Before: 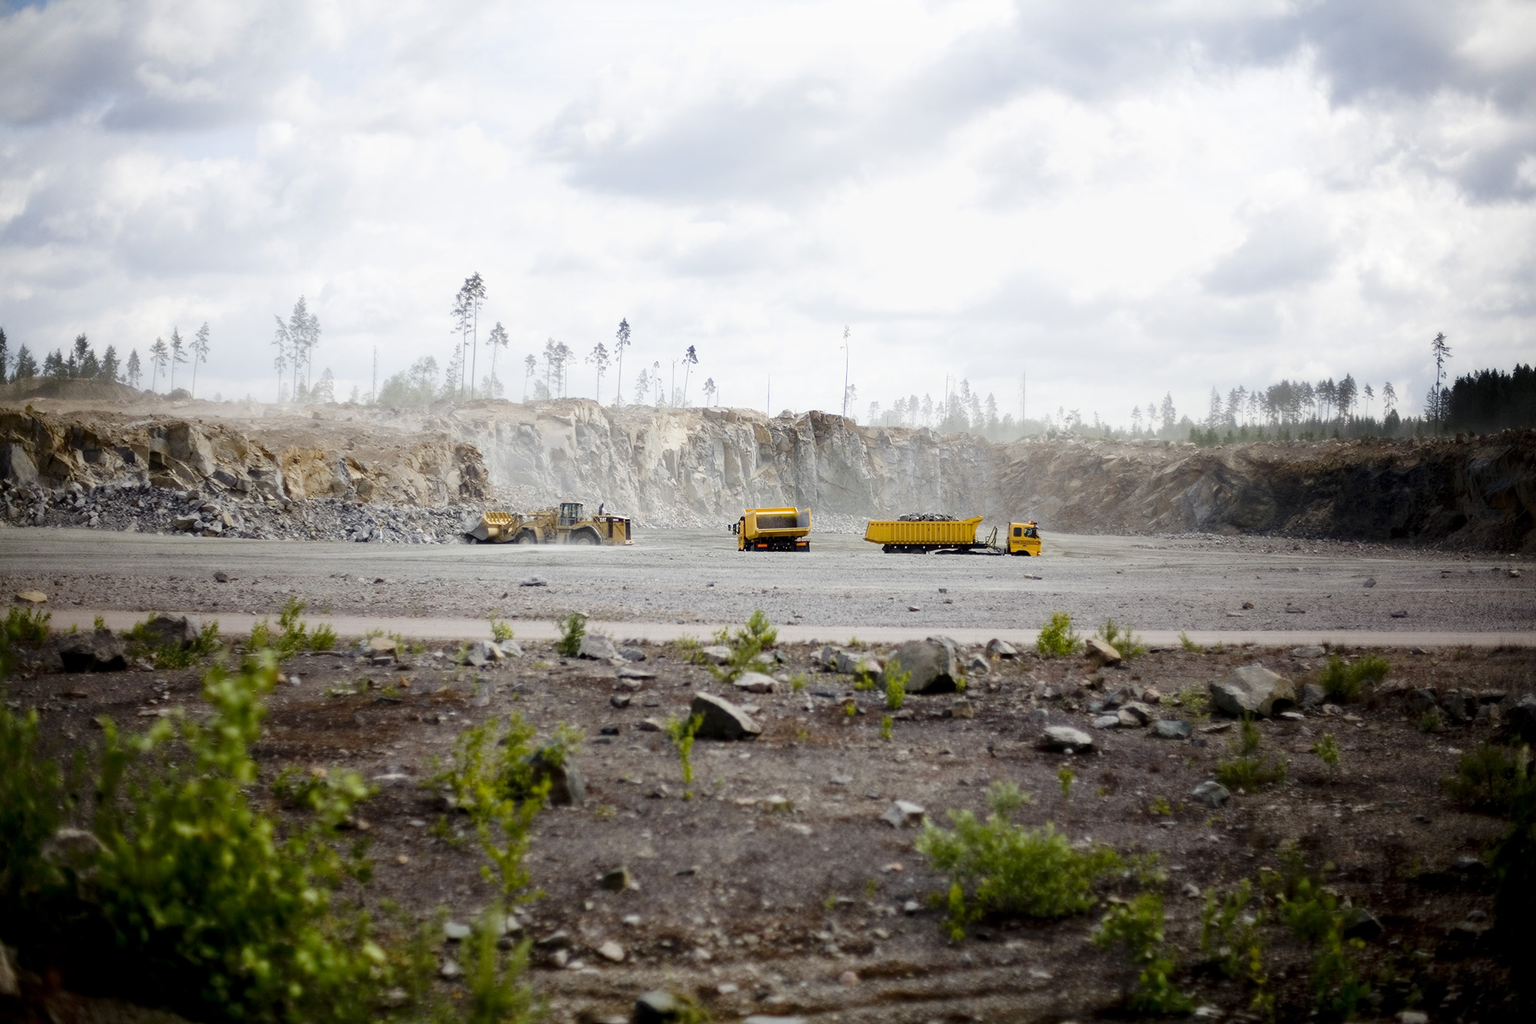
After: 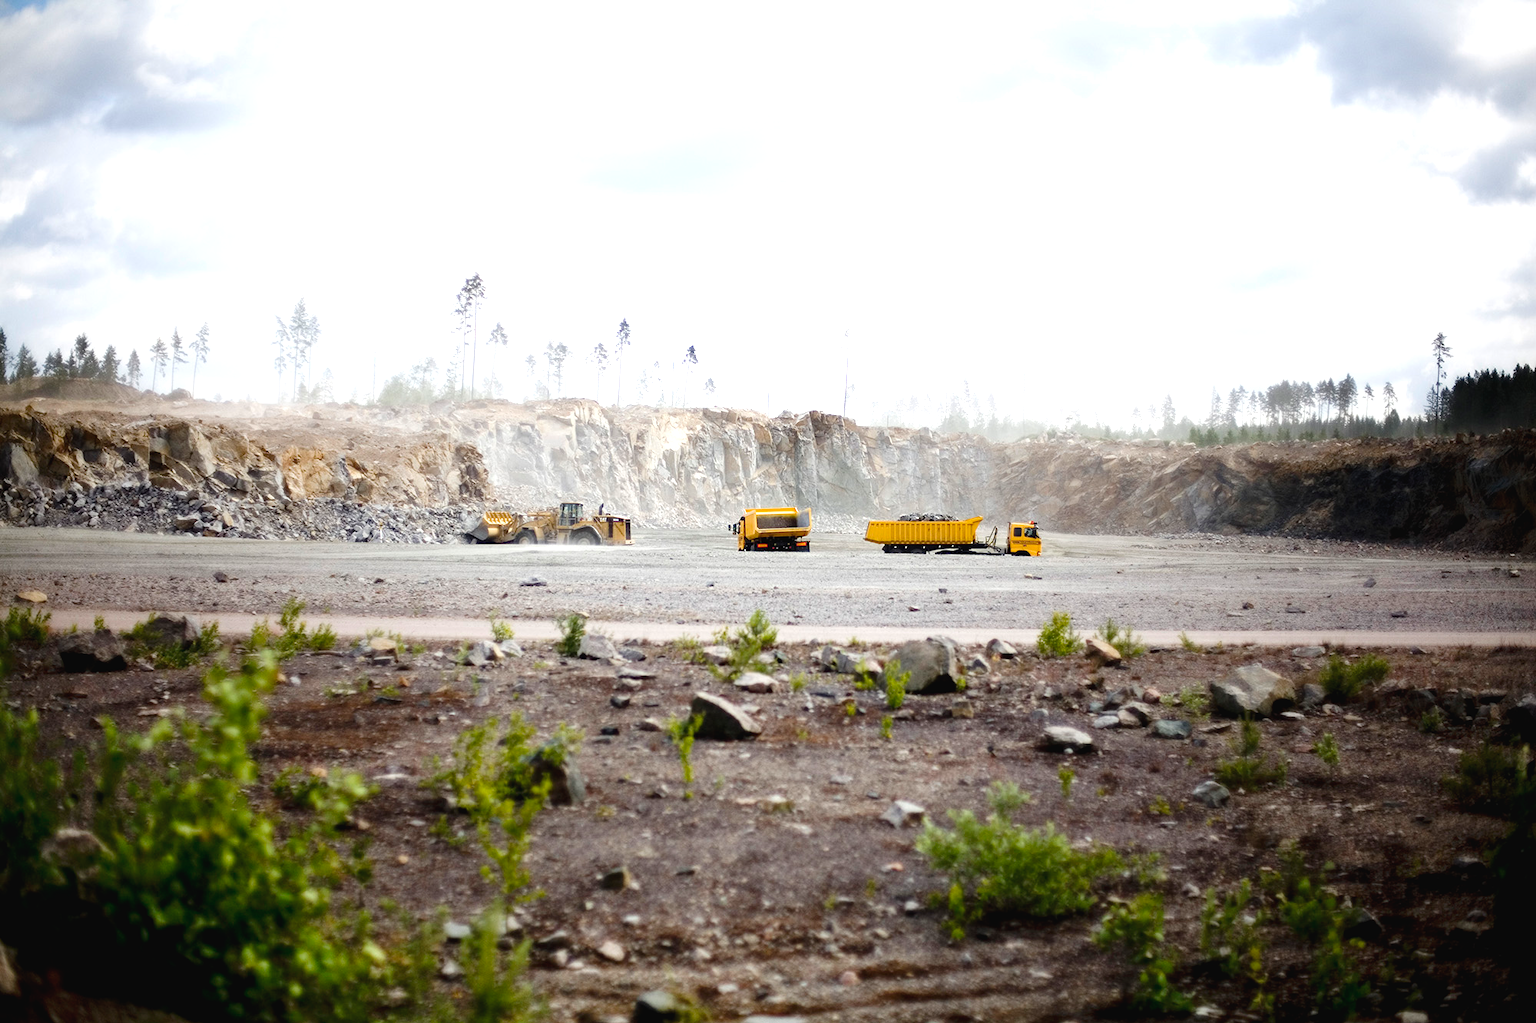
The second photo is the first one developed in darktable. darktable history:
exposure: black level correction -0.002, exposure 0.543 EV, compensate highlight preservation false
